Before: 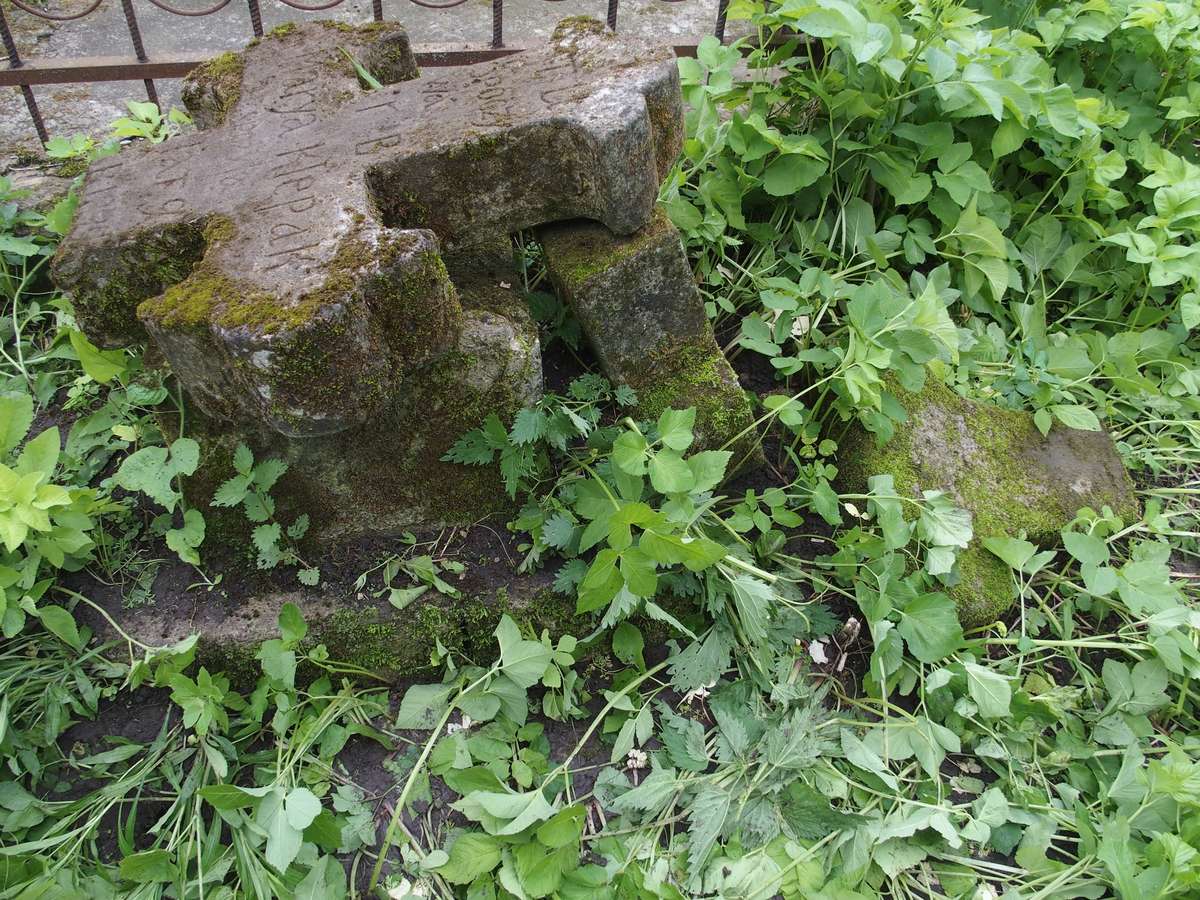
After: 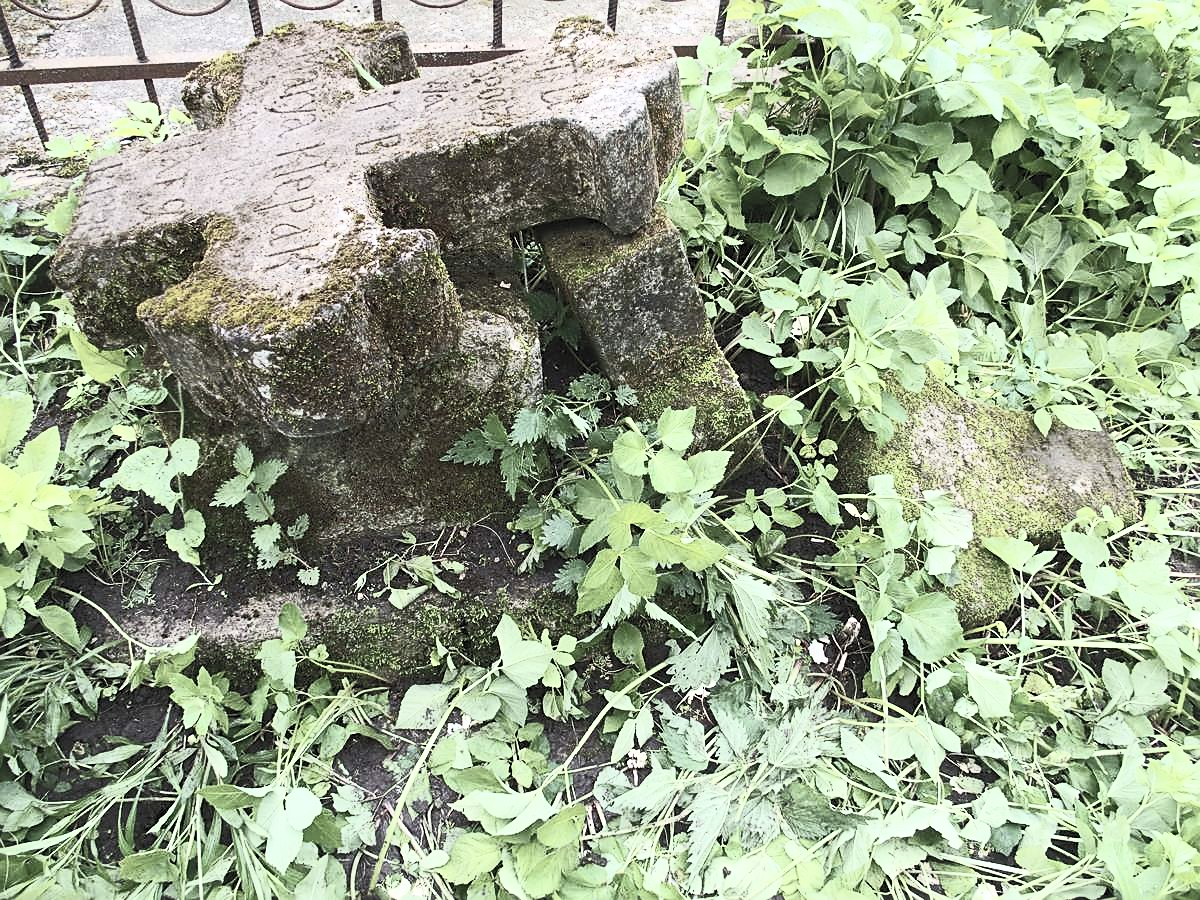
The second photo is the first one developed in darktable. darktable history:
contrast brightness saturation: contrast 0.57, brightness 0.57, saturation -0.338
sharpen: on, module defaults
